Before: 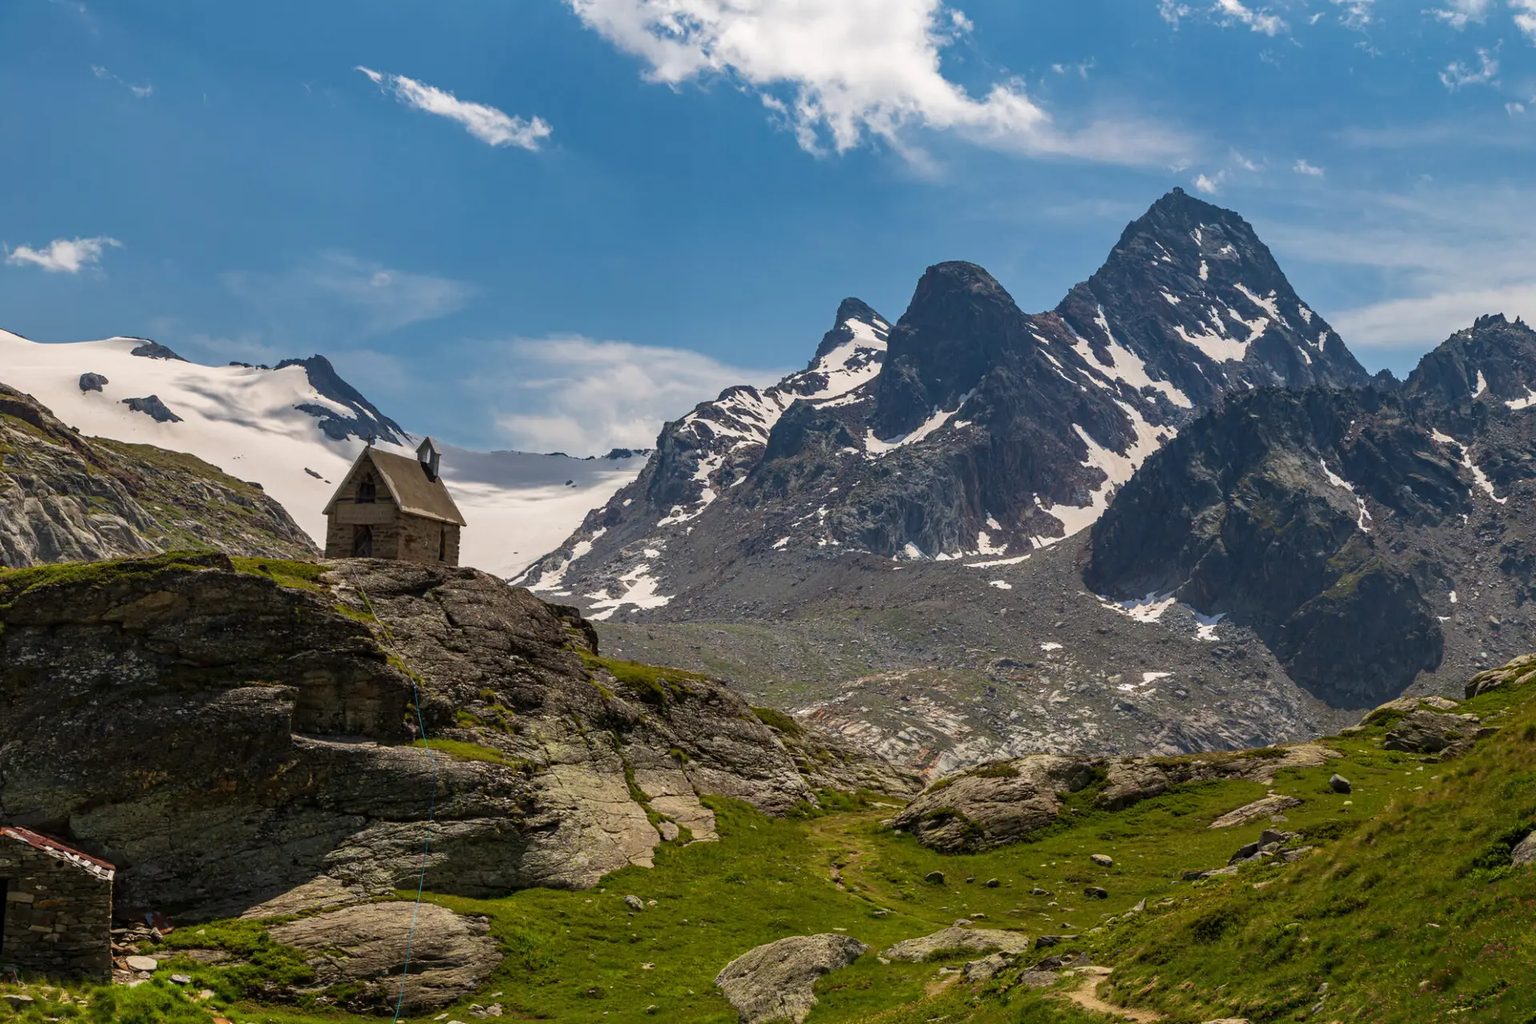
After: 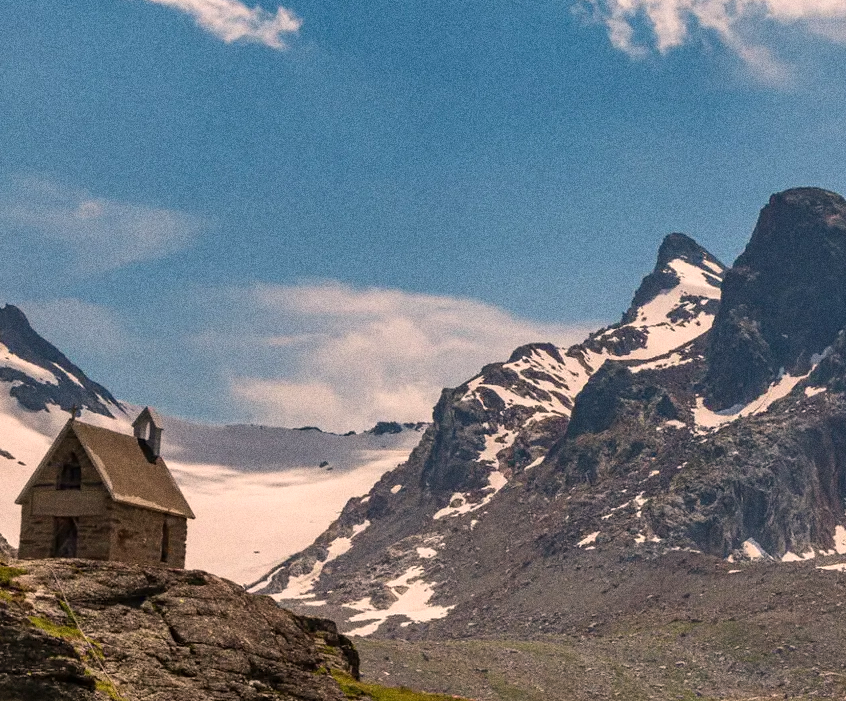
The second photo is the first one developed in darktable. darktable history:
crop: left 20.248%, top 10.86%, right 35.675%, bottom 34.321%
shadows and highlights: shadows 49, highlights -41, soften with gaussian
grain: coarseness 0.09 ISO, strength 40%
white balance: red 1.127, blue 0.943
